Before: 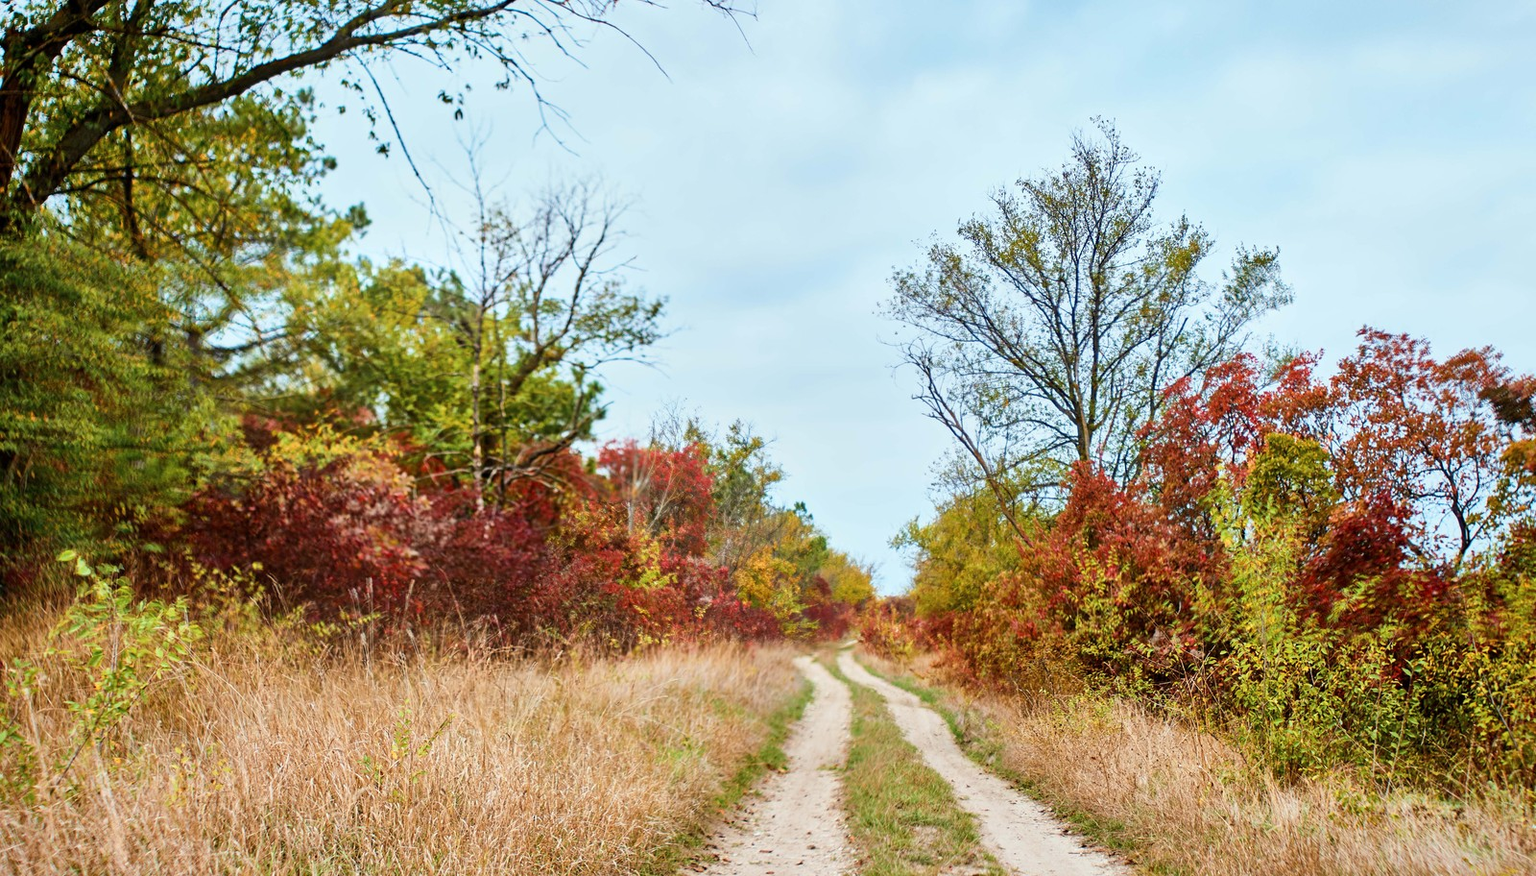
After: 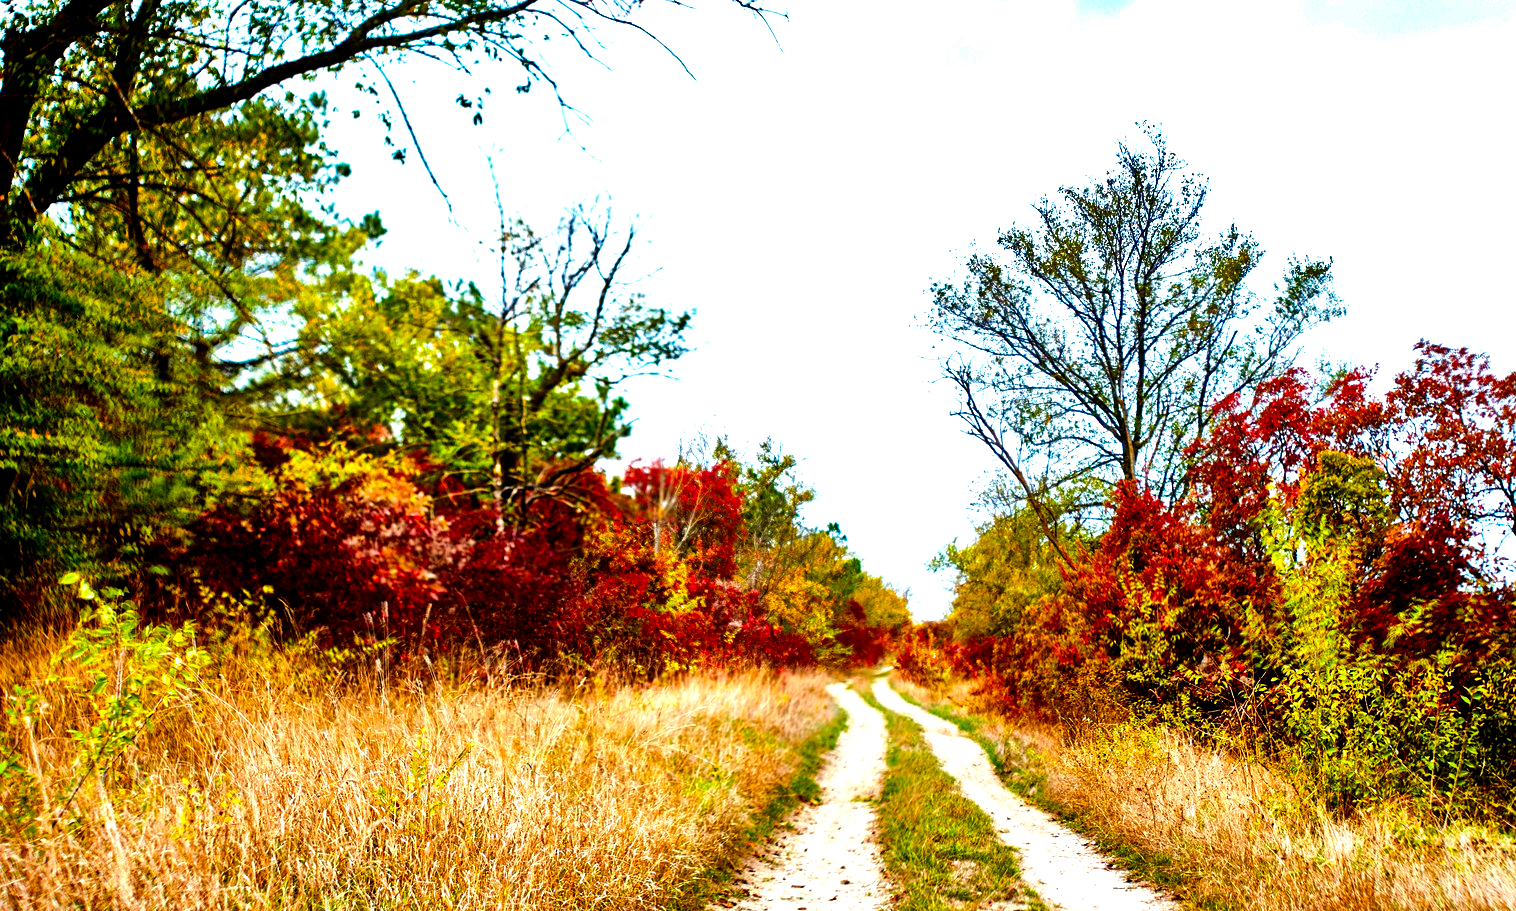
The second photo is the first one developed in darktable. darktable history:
filmic rgb: black relative exposure -8.2 EV, white relative exposure 2.2 EV, hardness 7.08, latitude 85.9%, contrast 1.703, highlights saturation mix -4.04%, shadows ↔ highlights balance -2.26%, preserve chrominance no, color science v5 (2021)
crop and rotate: left 0%, right 5.189%
color balance rgb: perceptual saturation grading › global saturation 29.418%, global vibrance 10.798%
shadows and highlights: low approximation 0.01, soften with gaussian
